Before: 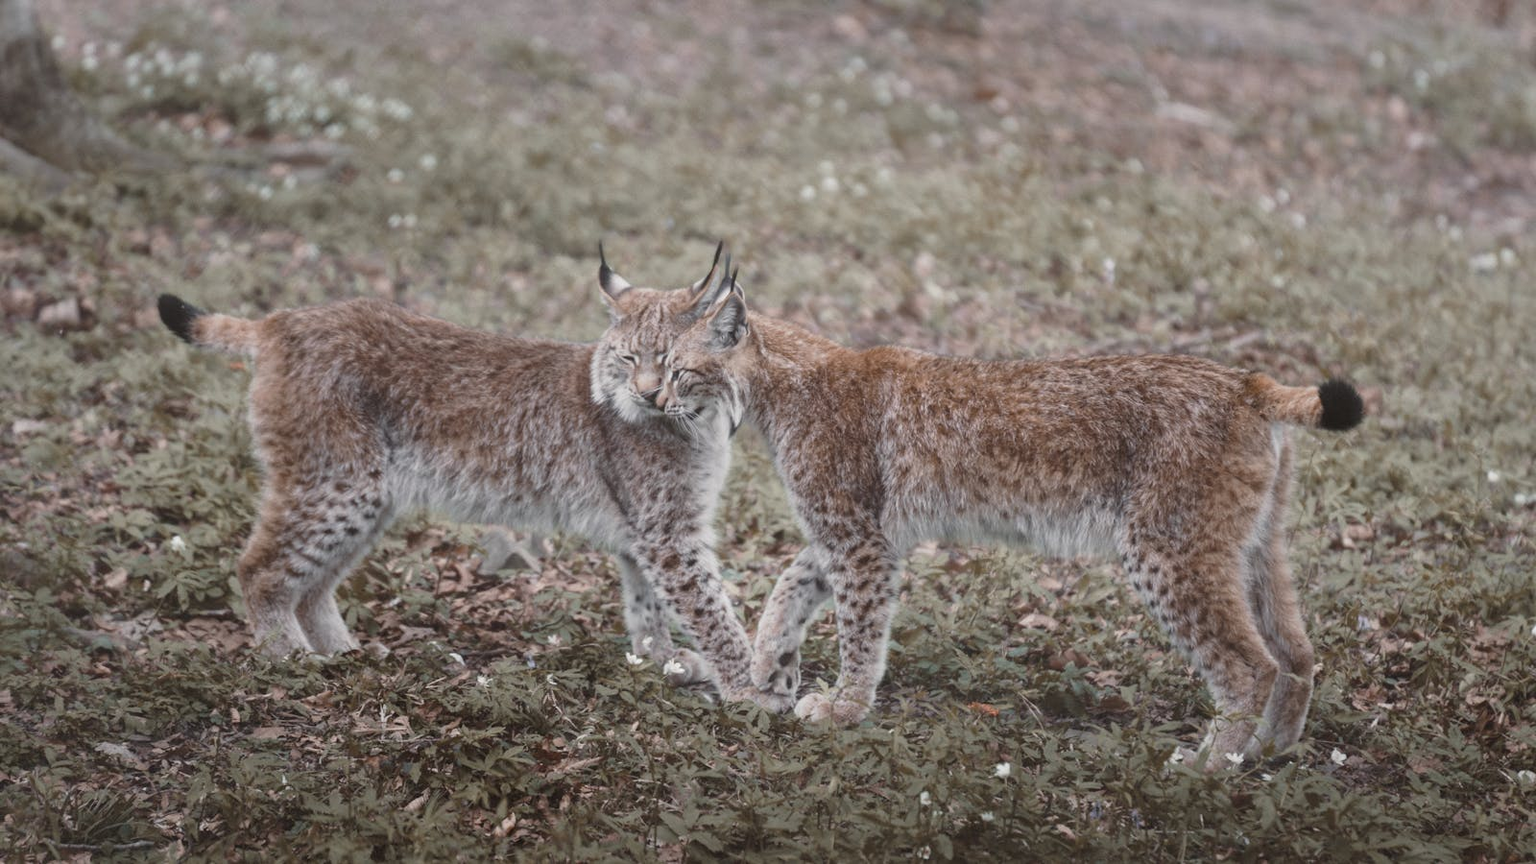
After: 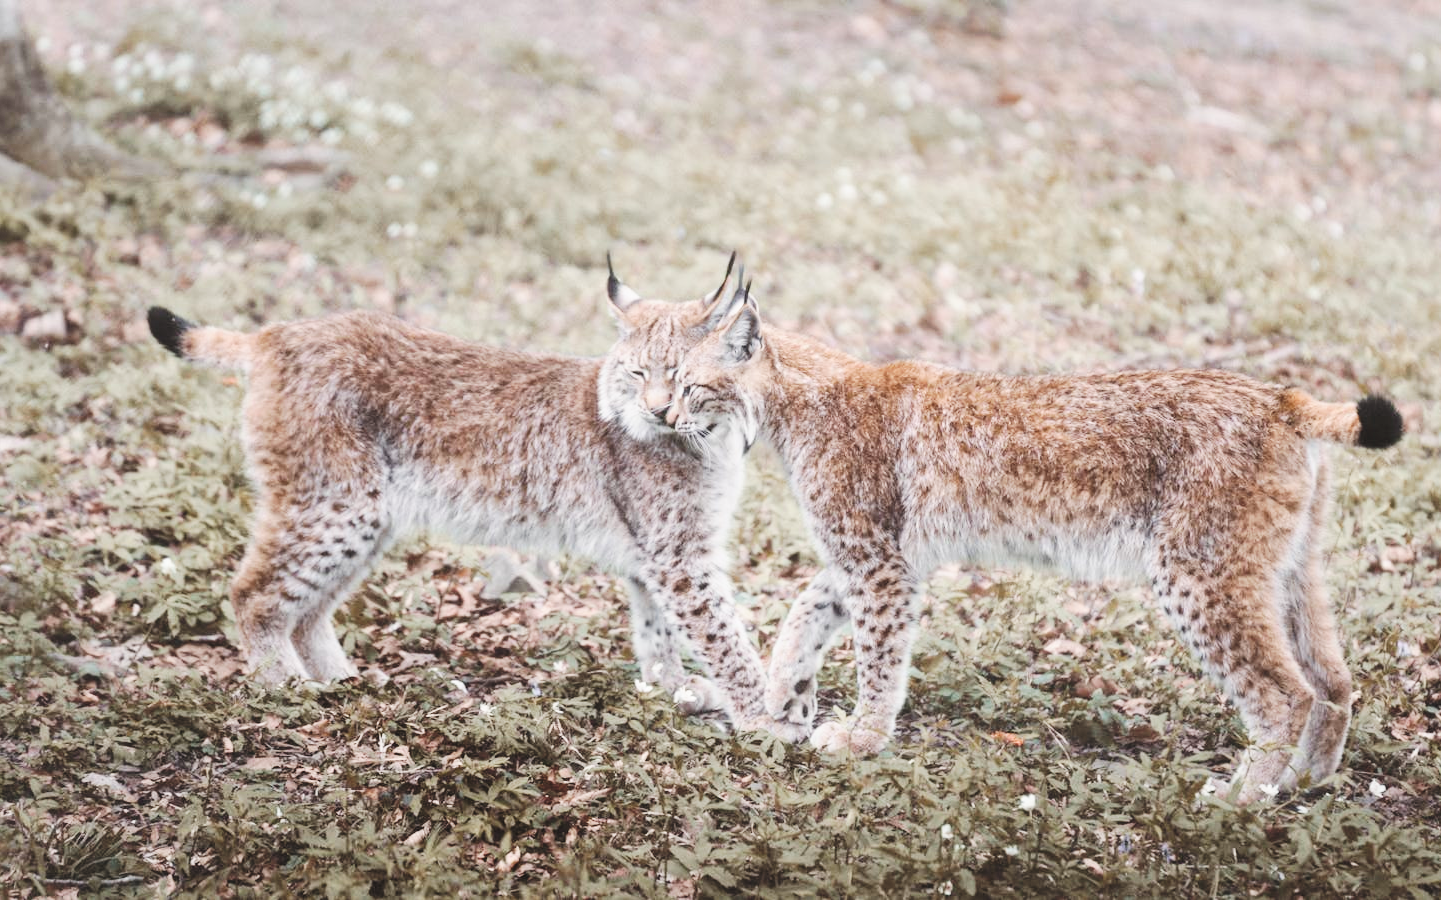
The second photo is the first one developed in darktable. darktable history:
contrast brightness saturation: contrast 0.14, brightness 0.21
base curve: curves: ch0 [(0, 0) (0.036, 0.025) (0.121, 0.166) (0.206, 0.329) (0.605, 0.79) (1, 1)], preserve colors none
exposure: exposure 0.128 EV, compensate highlight preservation false
crop and rotate: left 1.088%, right 8.807%
